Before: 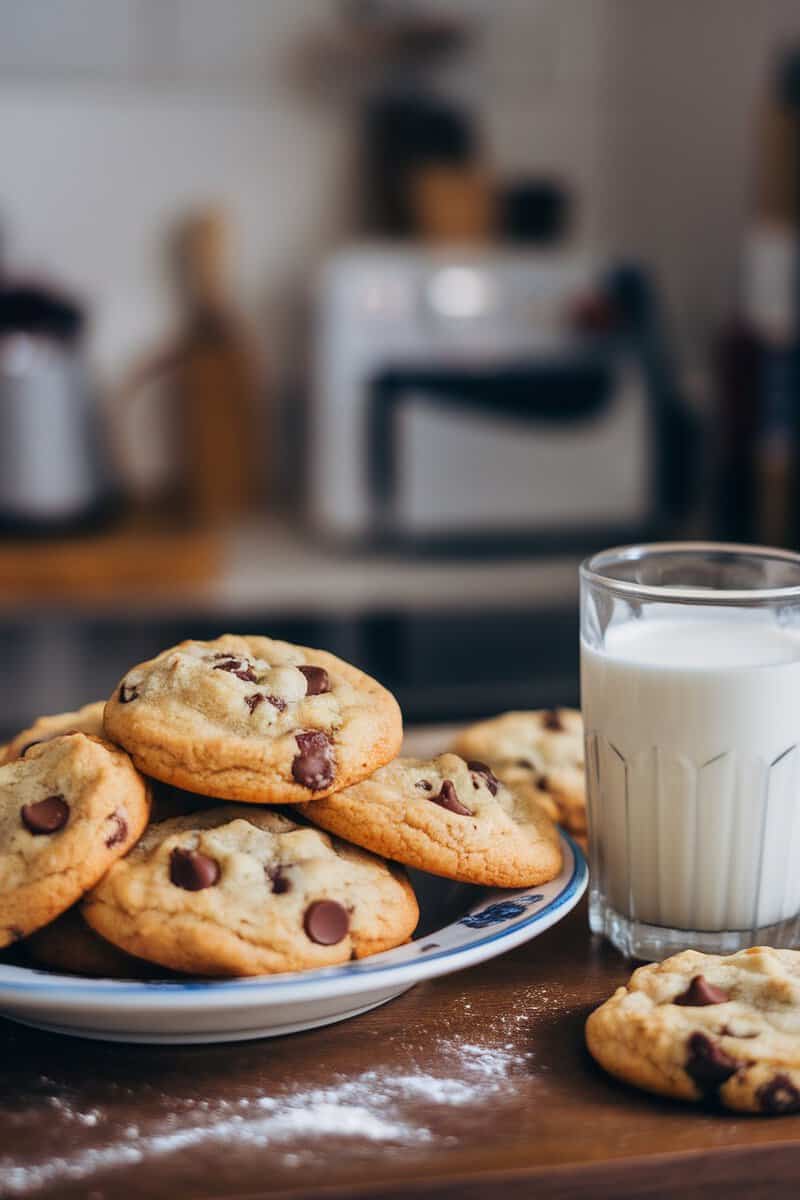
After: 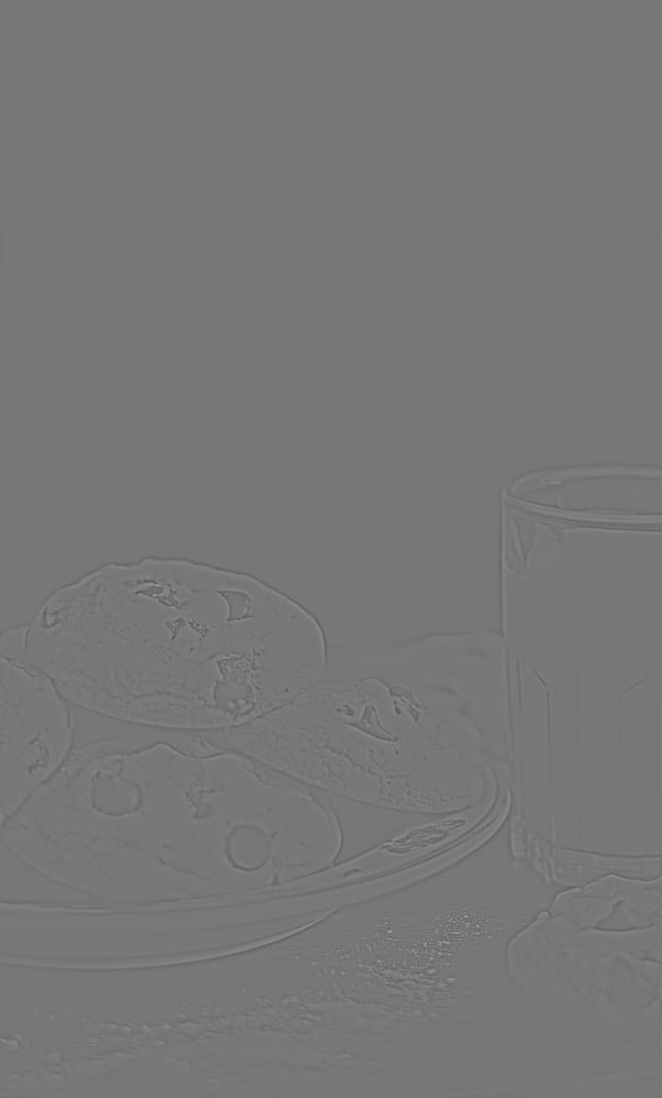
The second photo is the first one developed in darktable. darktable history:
highpass: sharpness 5.84%, contrast boost 8.44%
crop: left 9.807%, top 6.259%, right 7.334%, bottom 2.177%
exposure: black level correction 0, exposure 0.3 EV, compensate highlight preservation false
